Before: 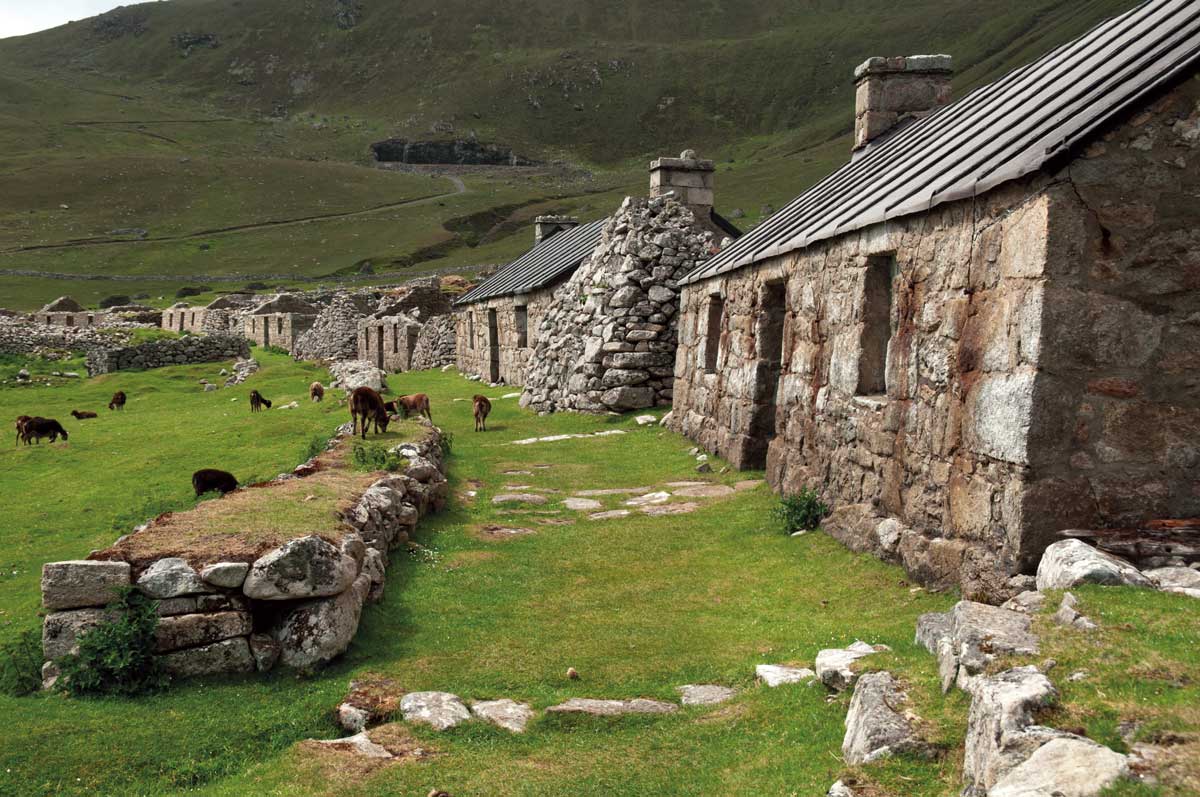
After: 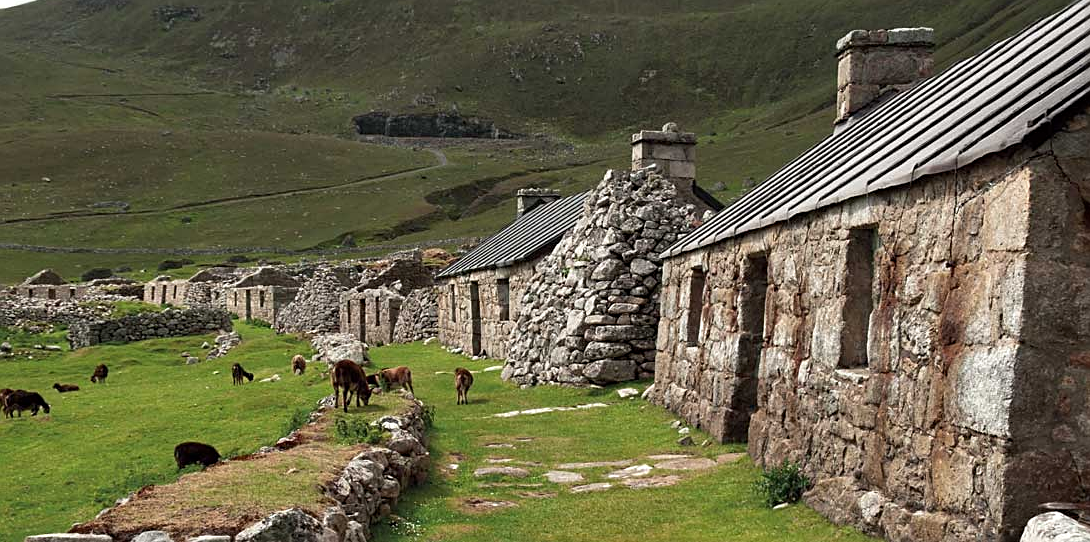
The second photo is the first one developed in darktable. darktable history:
sharpen: on, module defaults
crop: left 1.511%, top 3.417%, right 7.581%, bottom 28.5%
